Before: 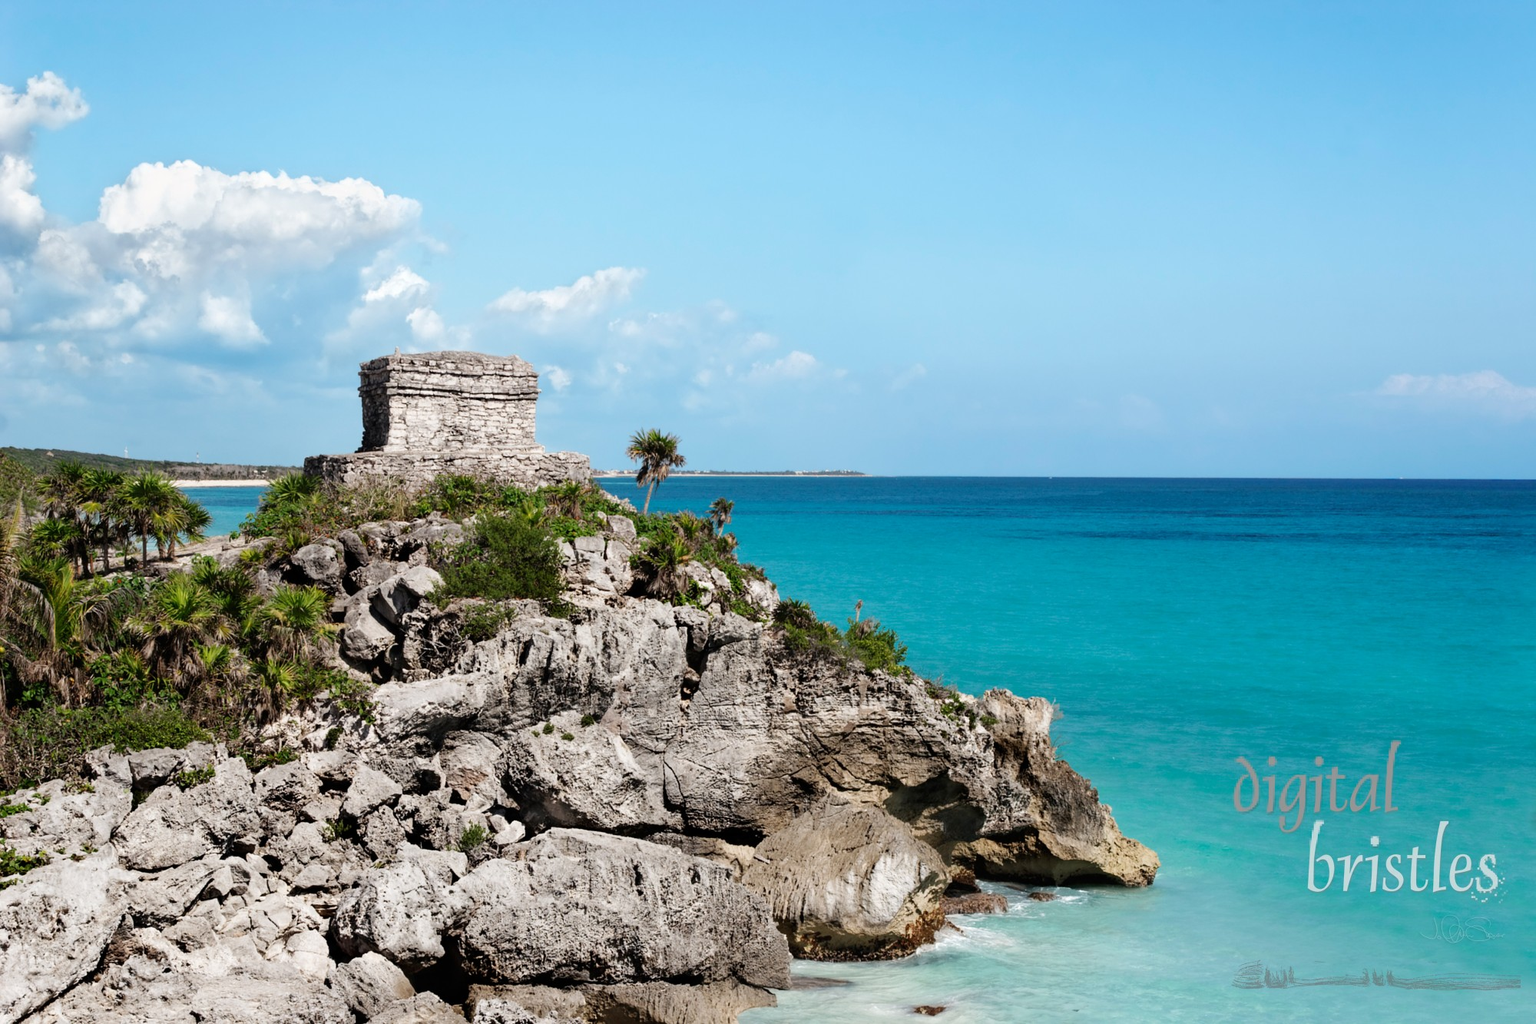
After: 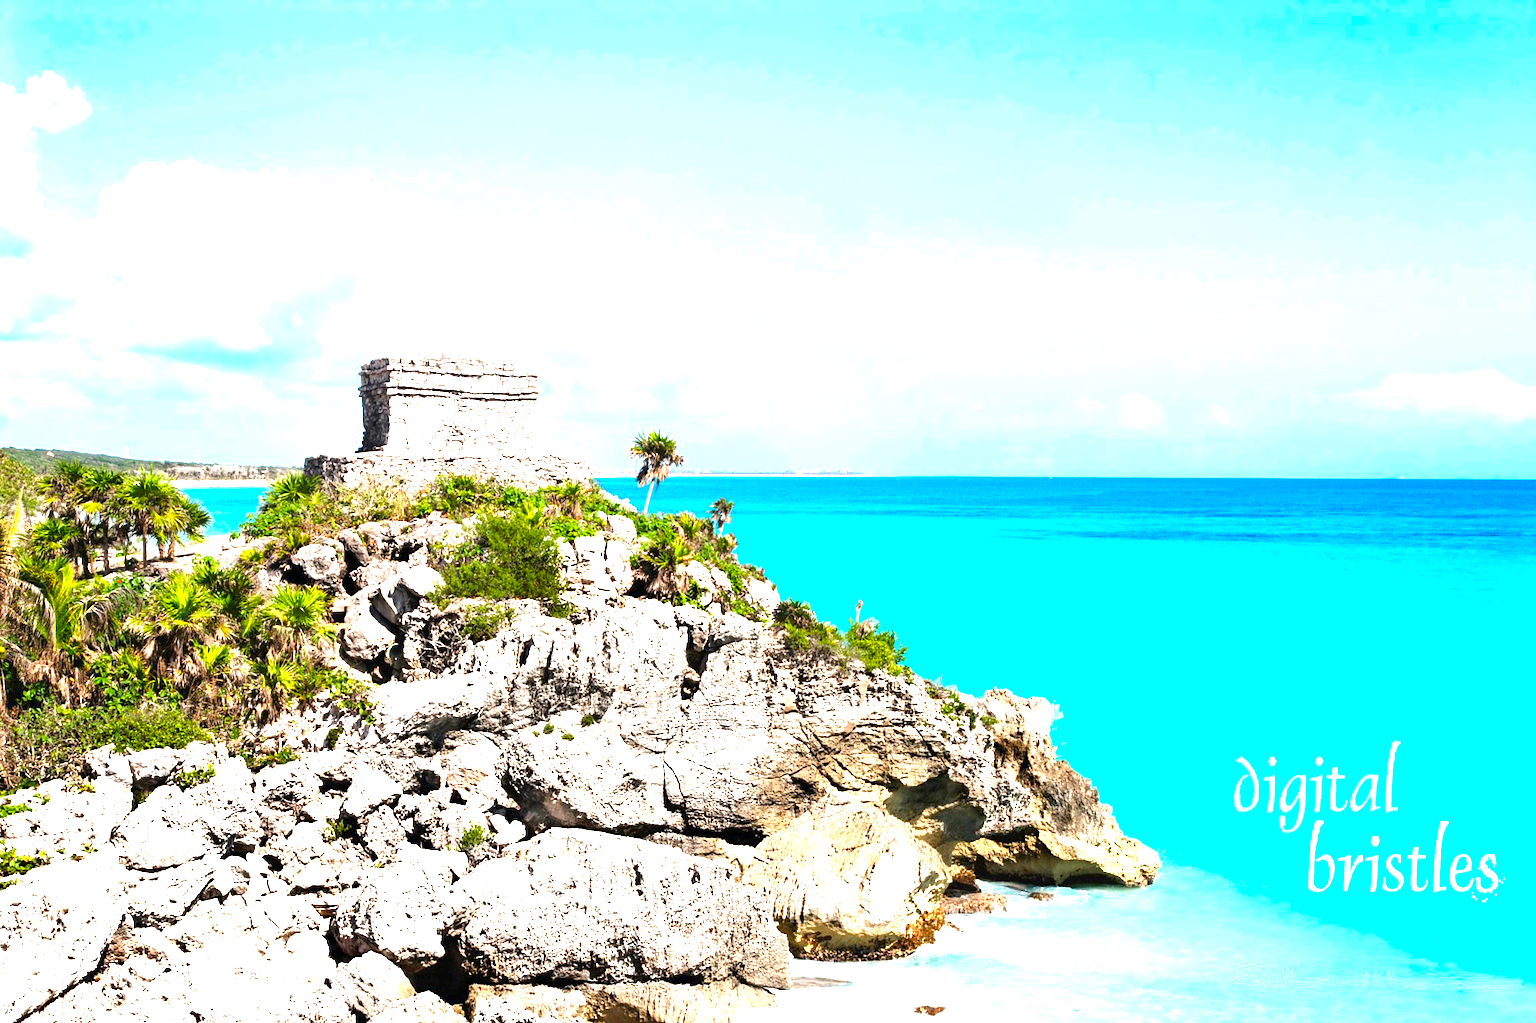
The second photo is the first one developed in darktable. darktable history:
exposure: exposure 2.05 EV, compensate highlight preservation false
color balance rgb: perceptual saturation grading › global saturation 1.891%, perceptual saturation grading › highlights -1.212%, perceptual saturation grading › mid-tones 3.946%, perceptual saturation grading › shadows 6.937%, global vibrance 44.429%
